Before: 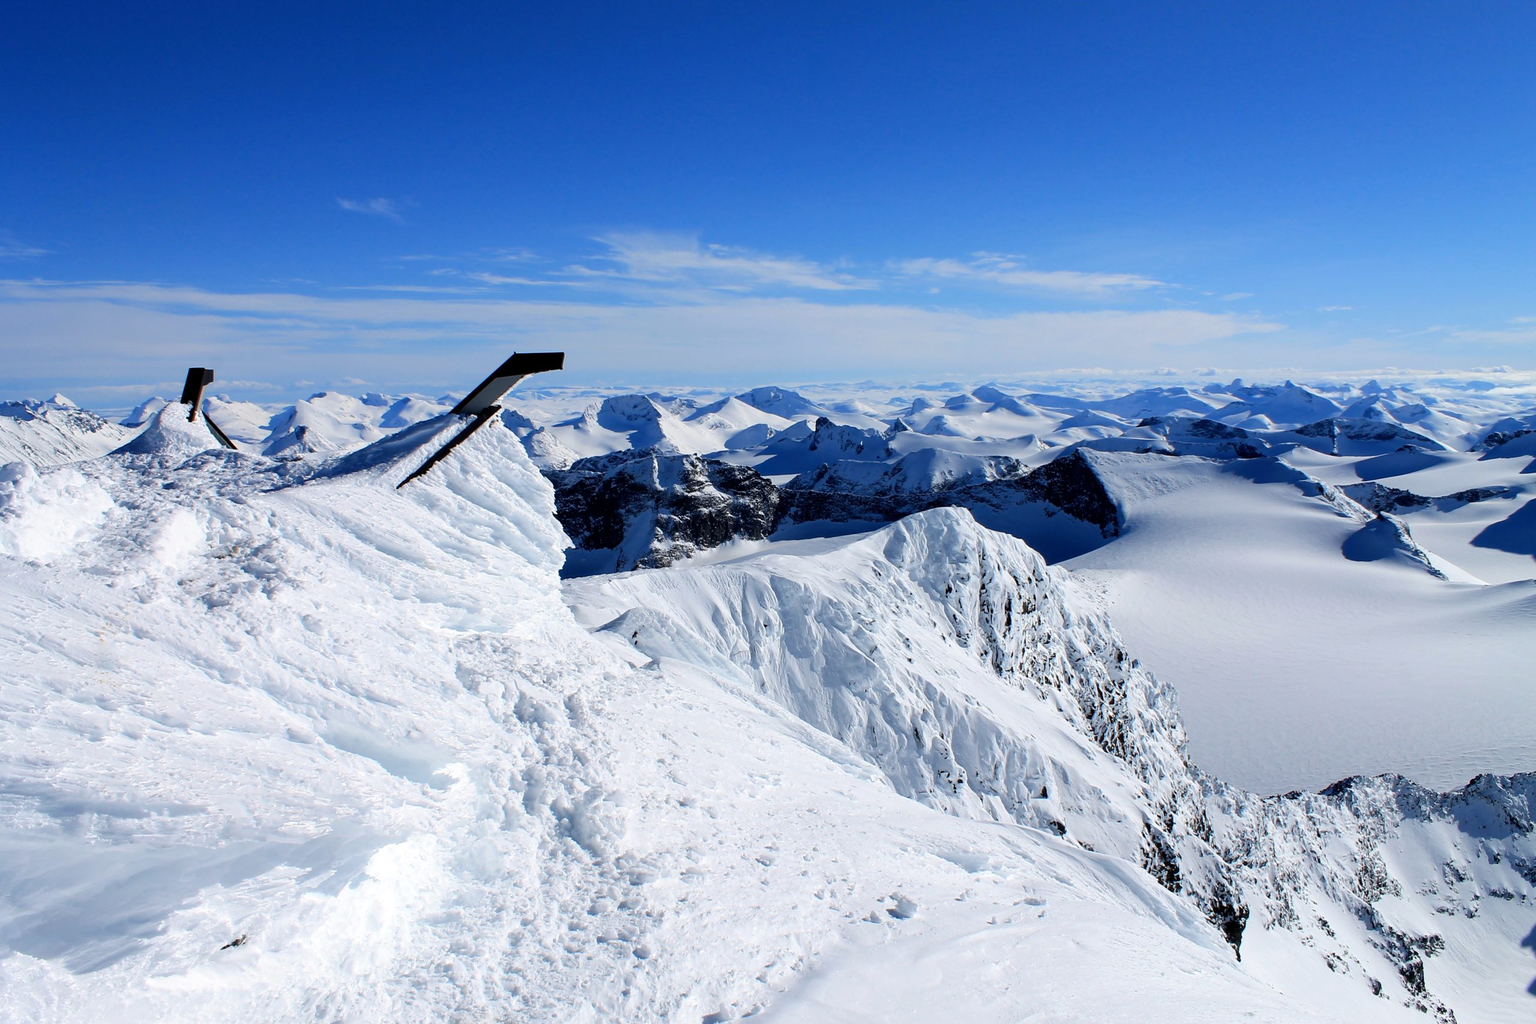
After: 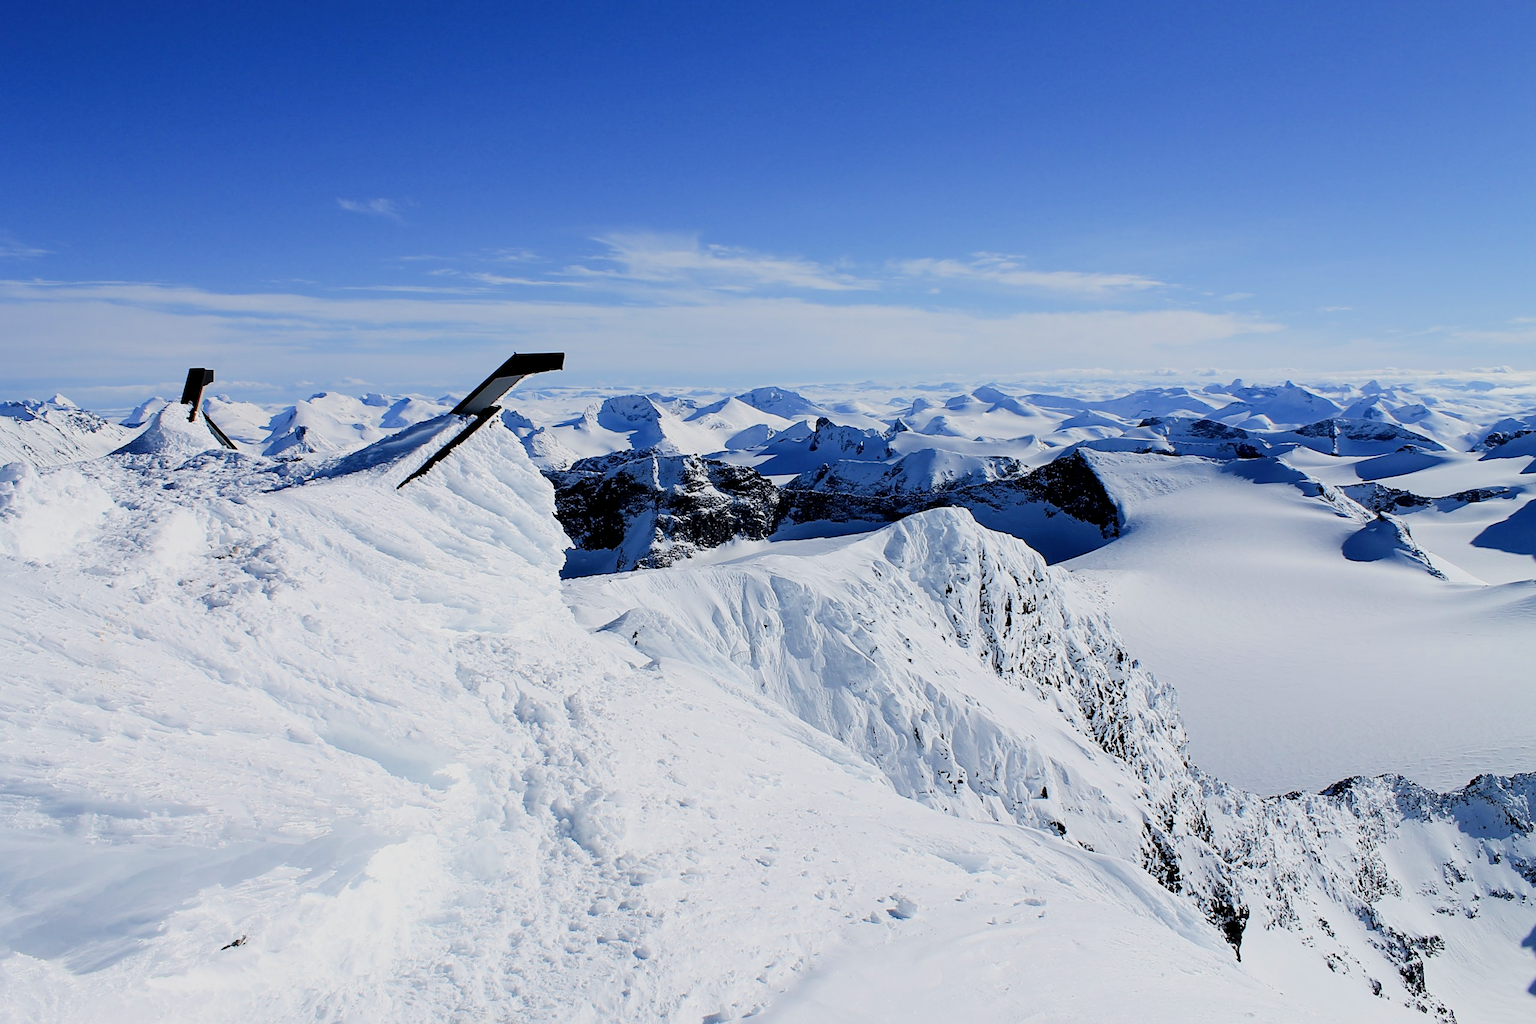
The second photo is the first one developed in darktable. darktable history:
sharpen: on, module defaults
filmic rgb: black relative exposure -7.48 EV, white relative exposure 4.85 EV, hardness 3.4
contrast brightness saturation: saturation -0.046
exposure: black level correction 0.001, exposure 0.5 EV, compensate highlight preservation false
